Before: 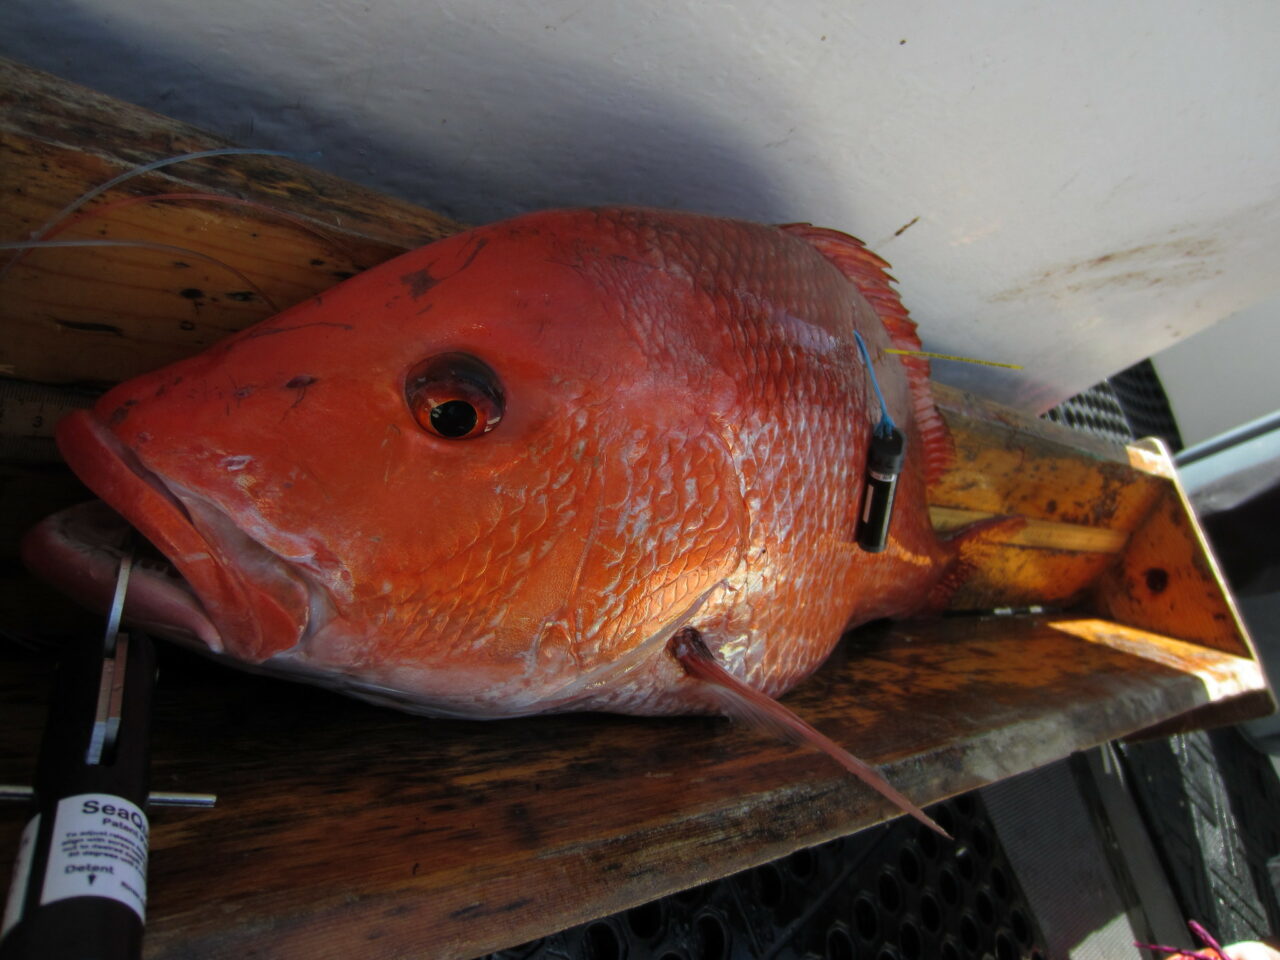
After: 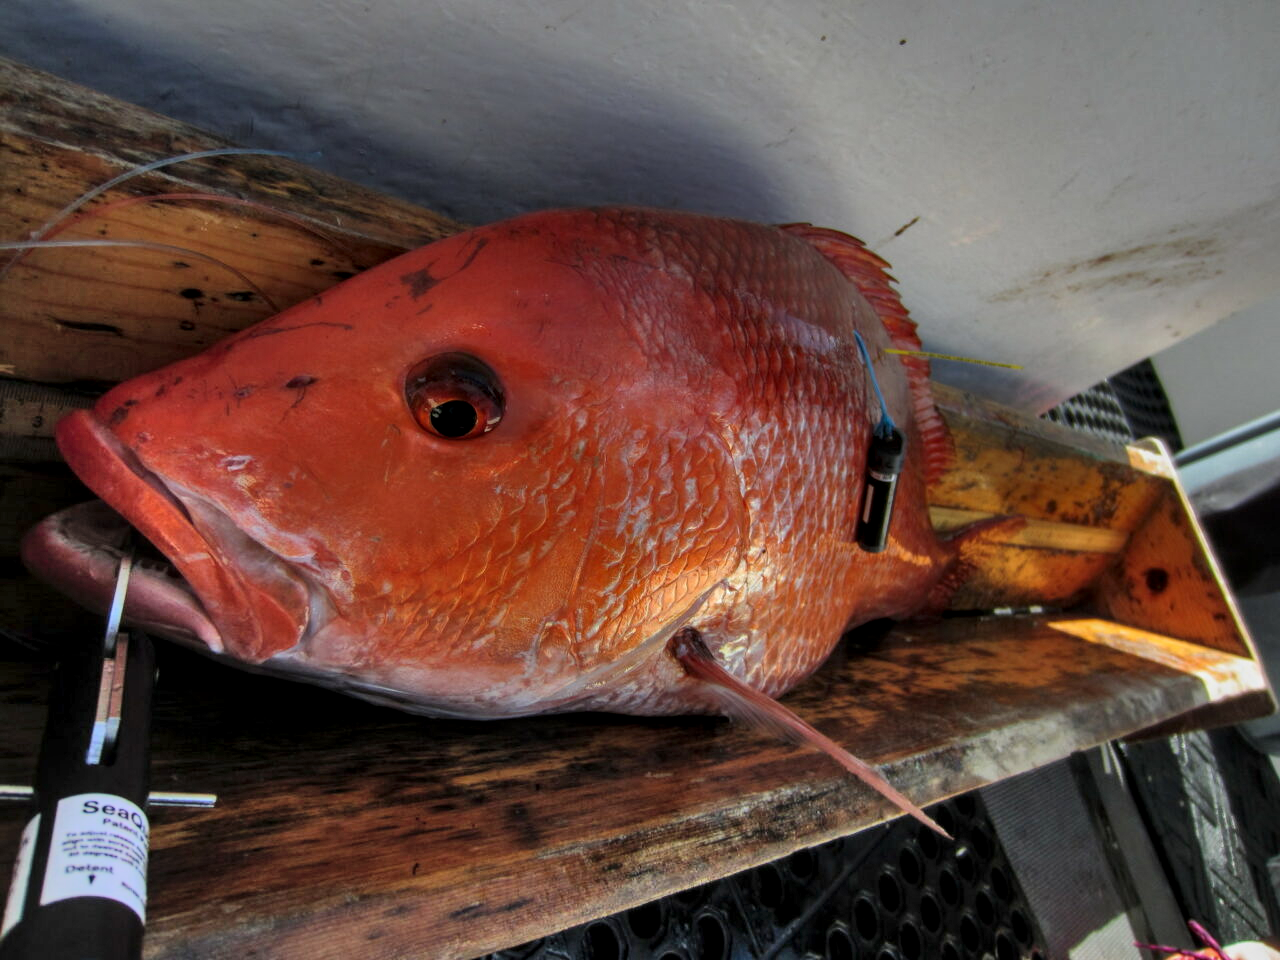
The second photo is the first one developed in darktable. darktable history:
shadows and highlights: shadows 80.73, white point adjustment -9.07, highlights -61.46, soften with gaussian
local contrast: detail 130%
